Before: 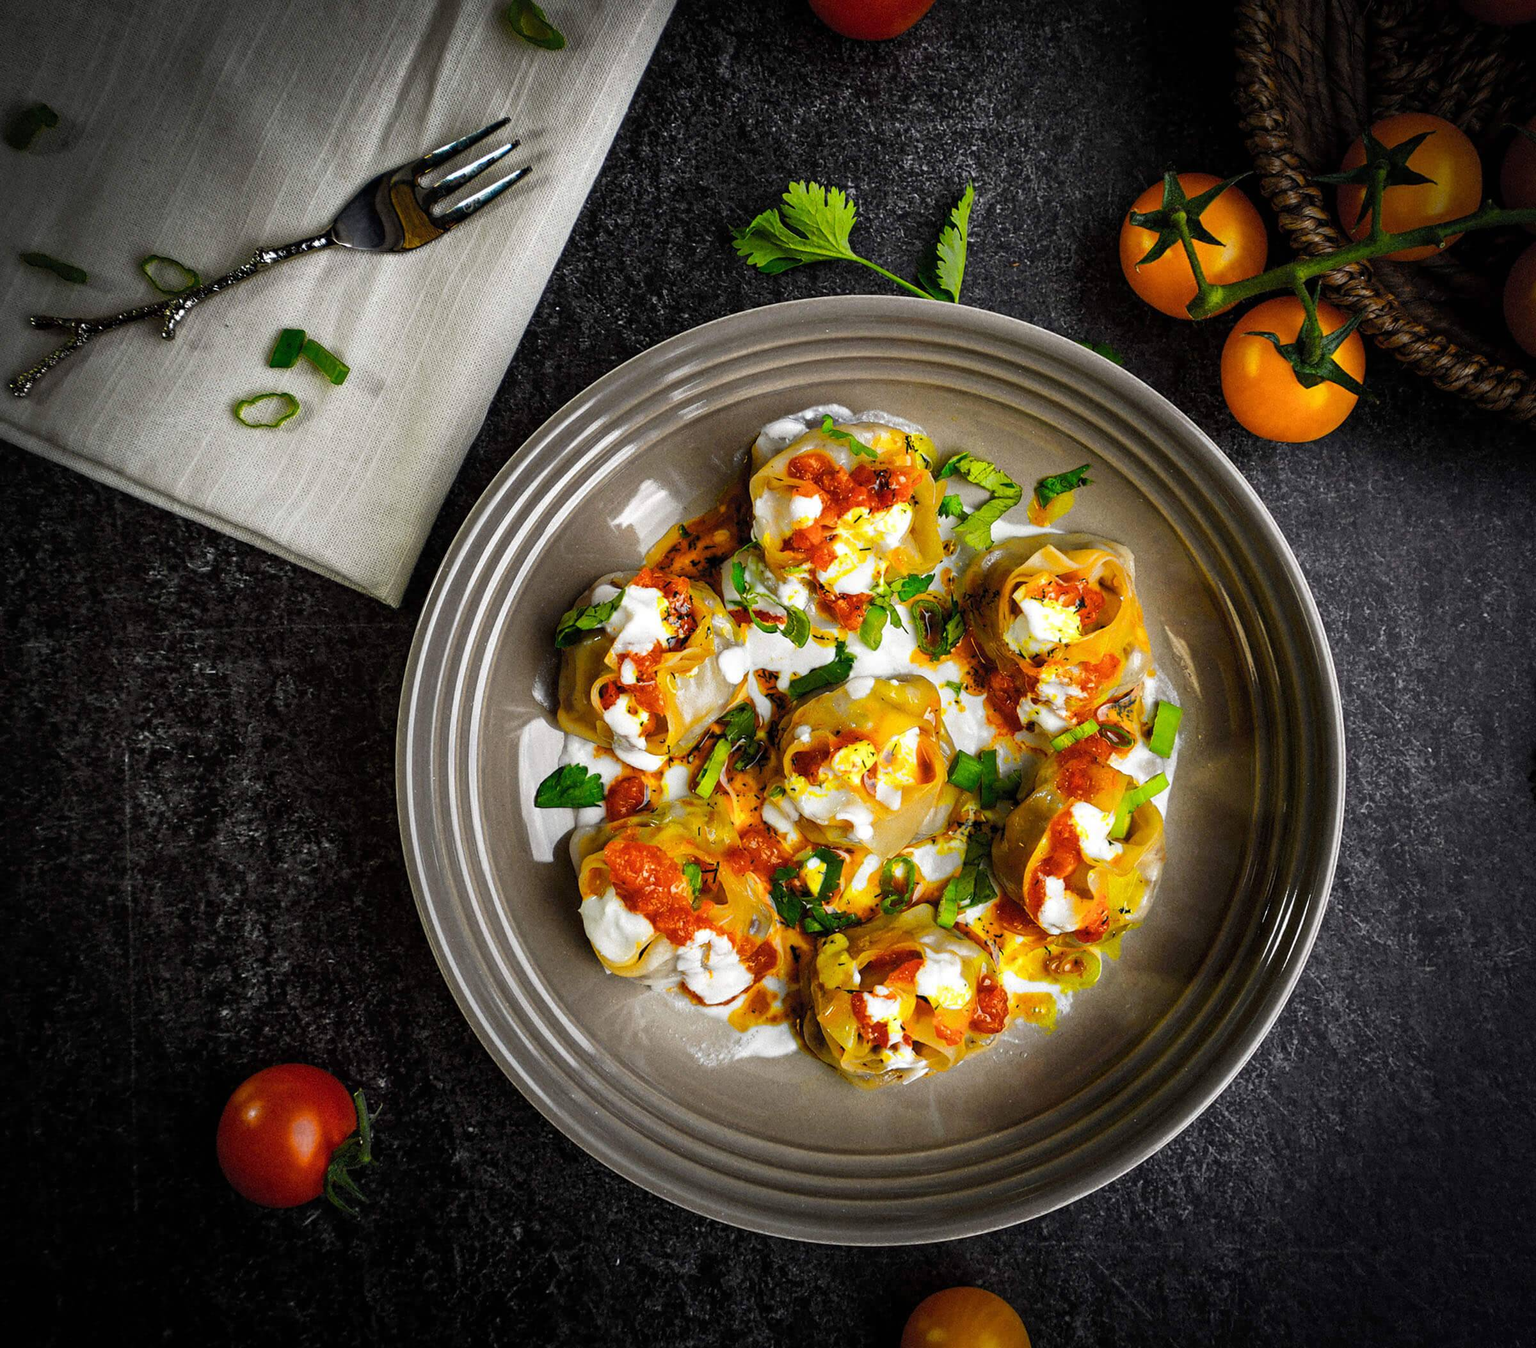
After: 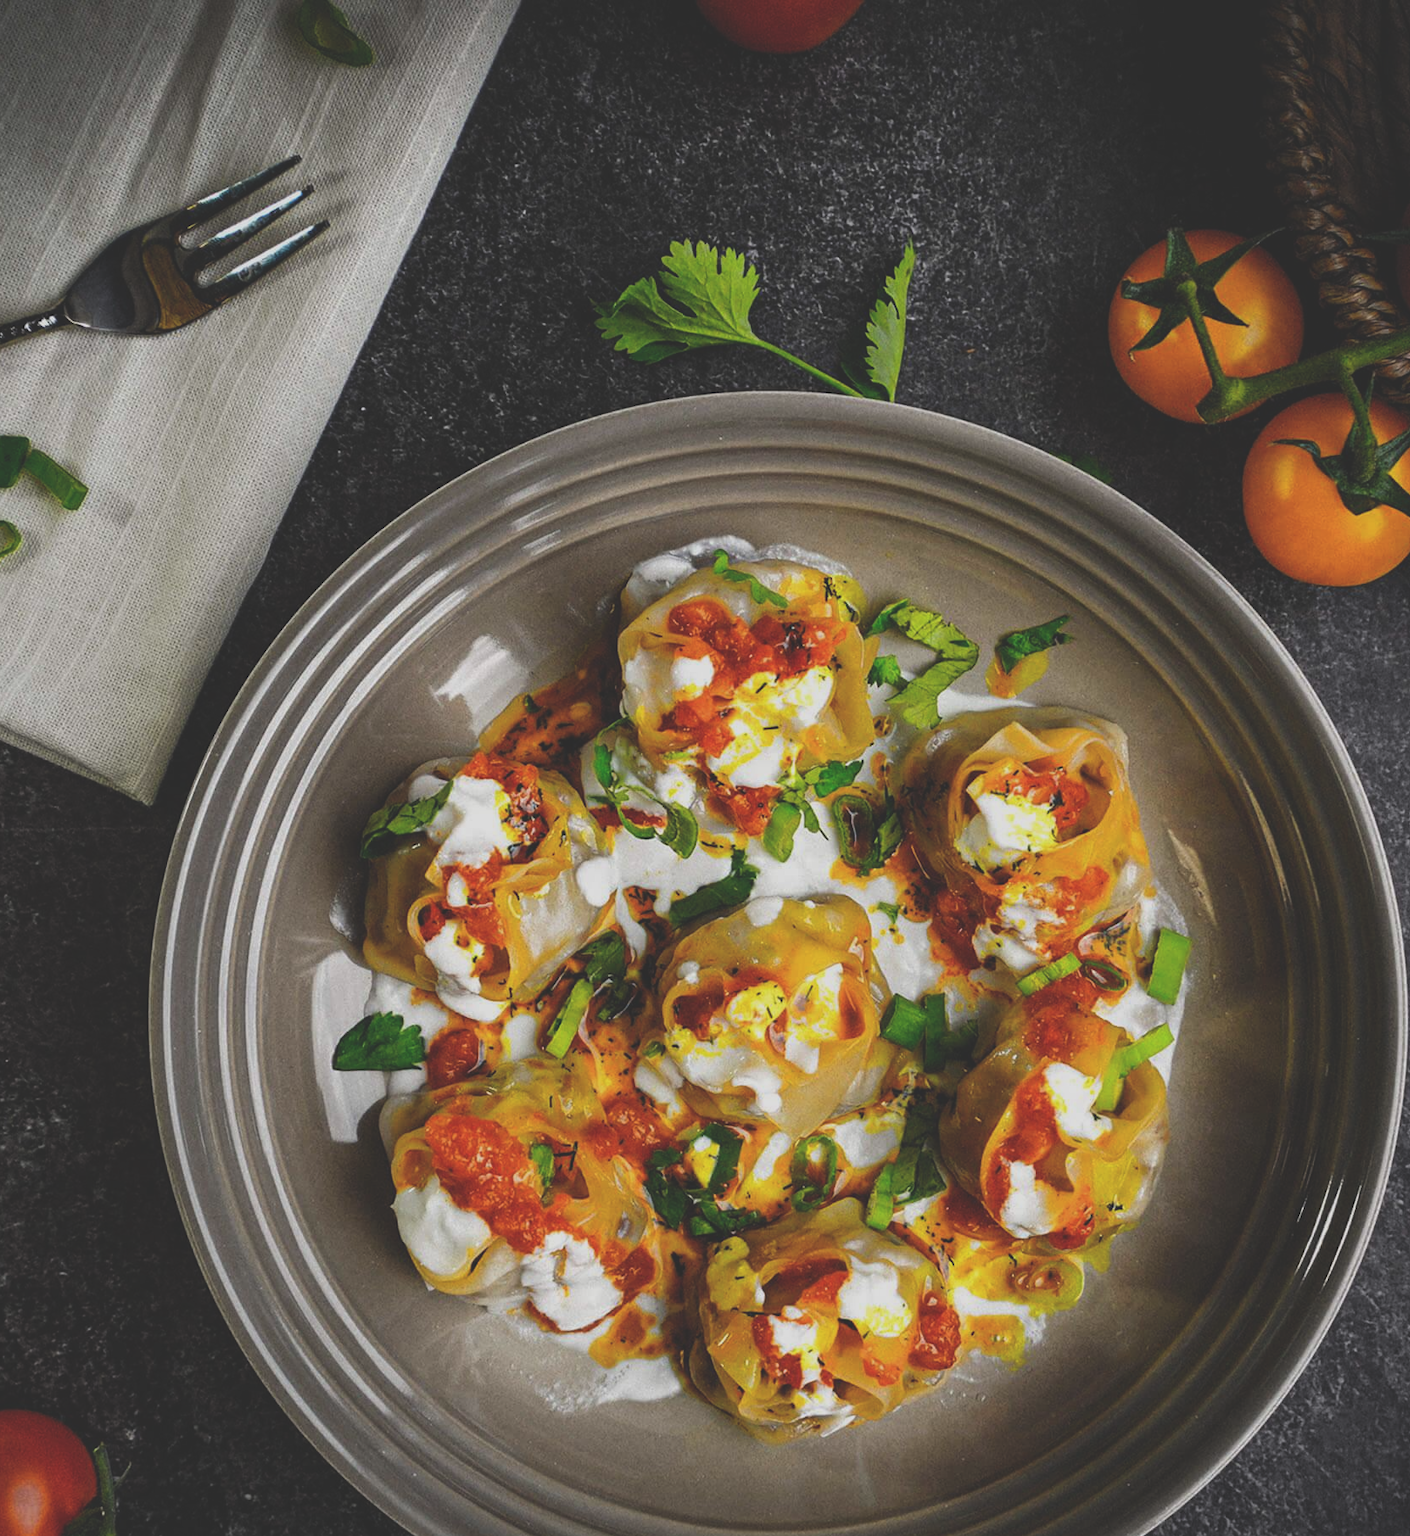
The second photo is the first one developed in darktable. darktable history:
exposure: black level correction -0.036, exposure -0.497 EV, compensate highlight preservation false
crop: left 18.479%, right 12.2%, bottom 13.971%
